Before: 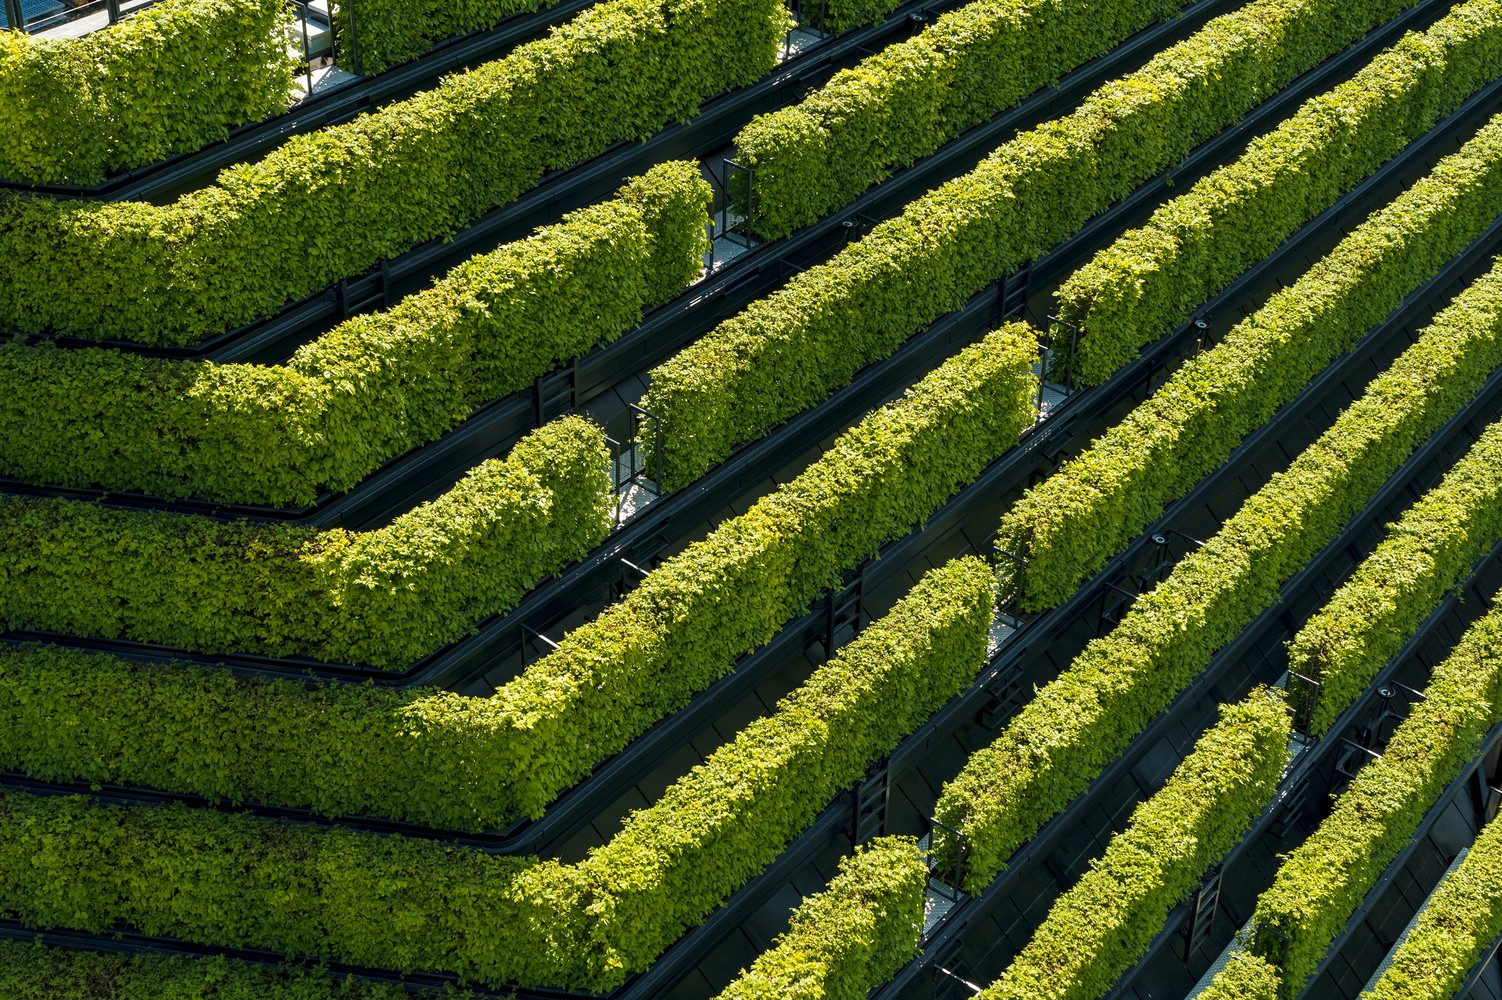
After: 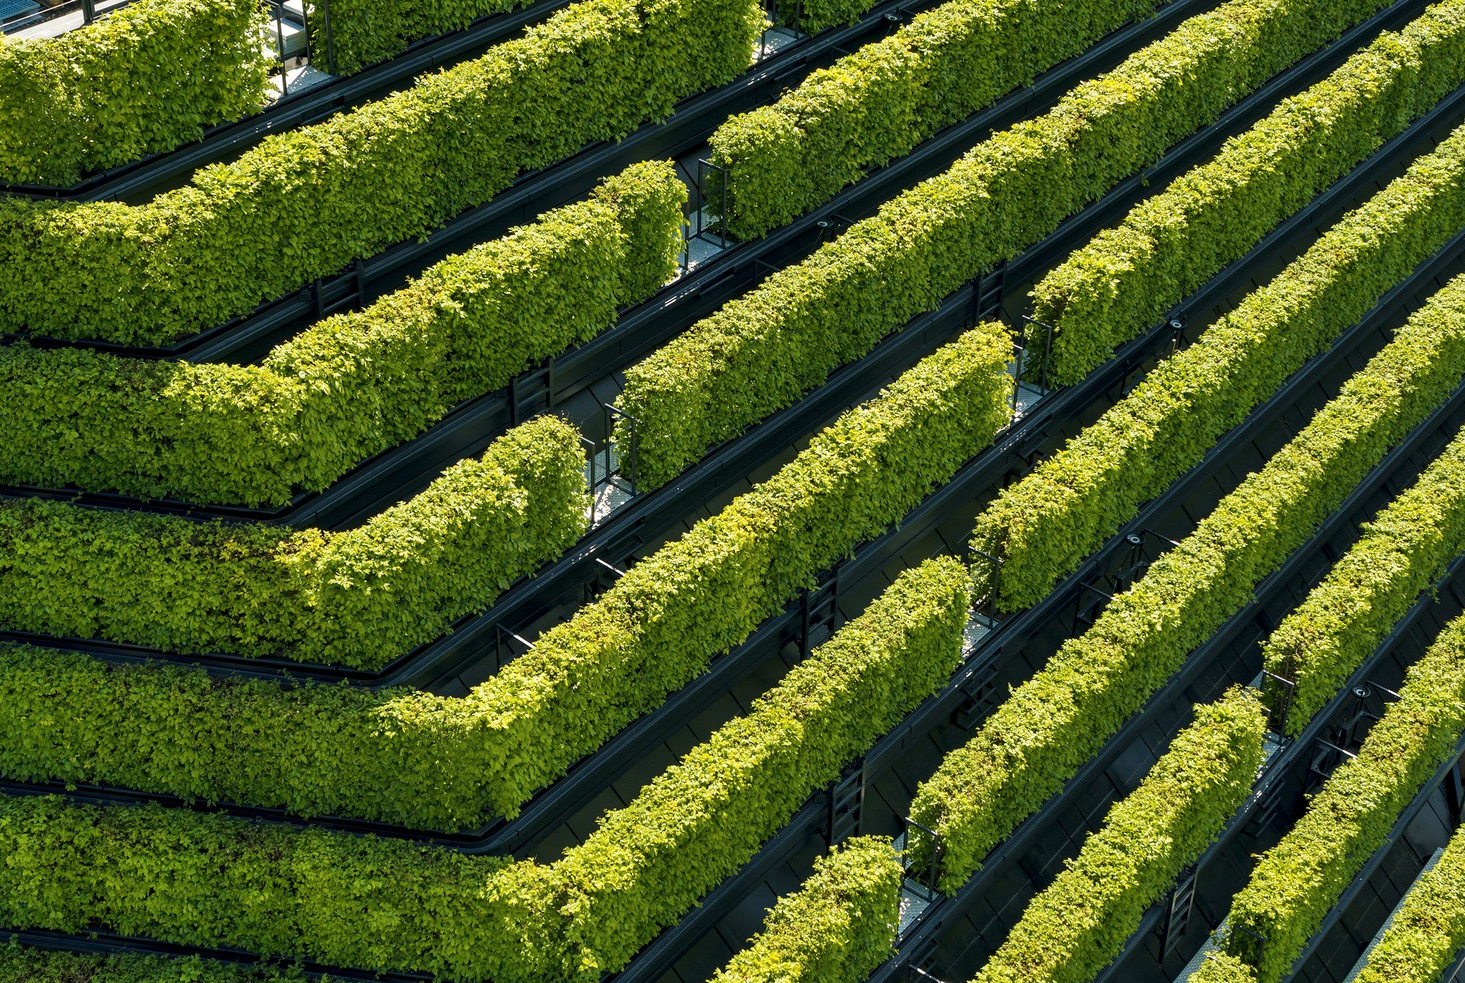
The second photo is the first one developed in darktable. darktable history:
crop and rotate: left 1.71%, right 0.715%, bottom 1.603%
shadows and highlights: low approximation 0.01, soften with gaussian
